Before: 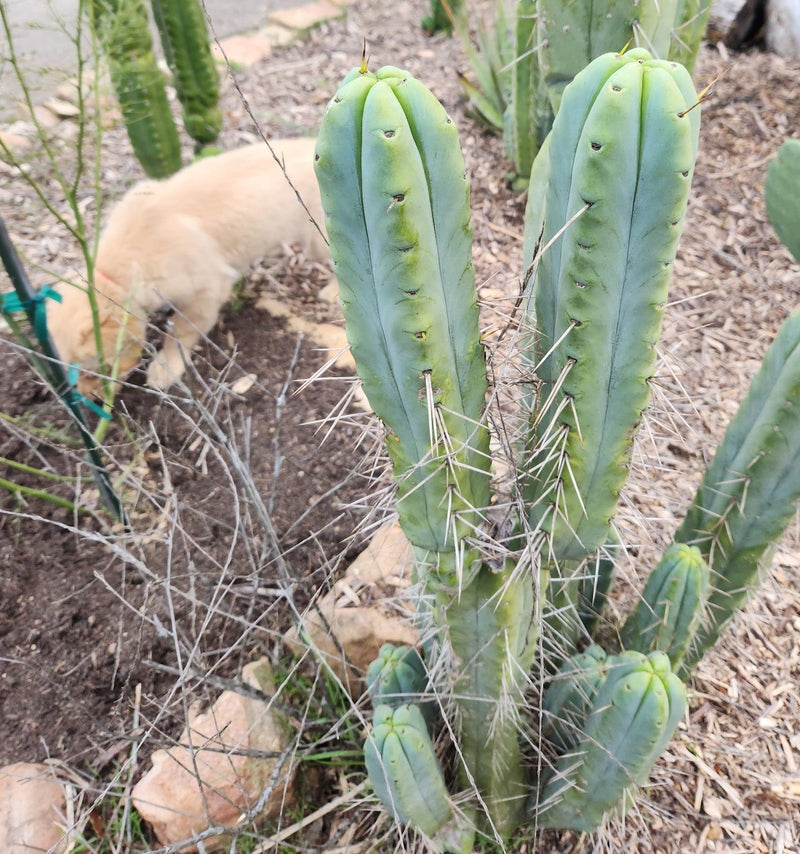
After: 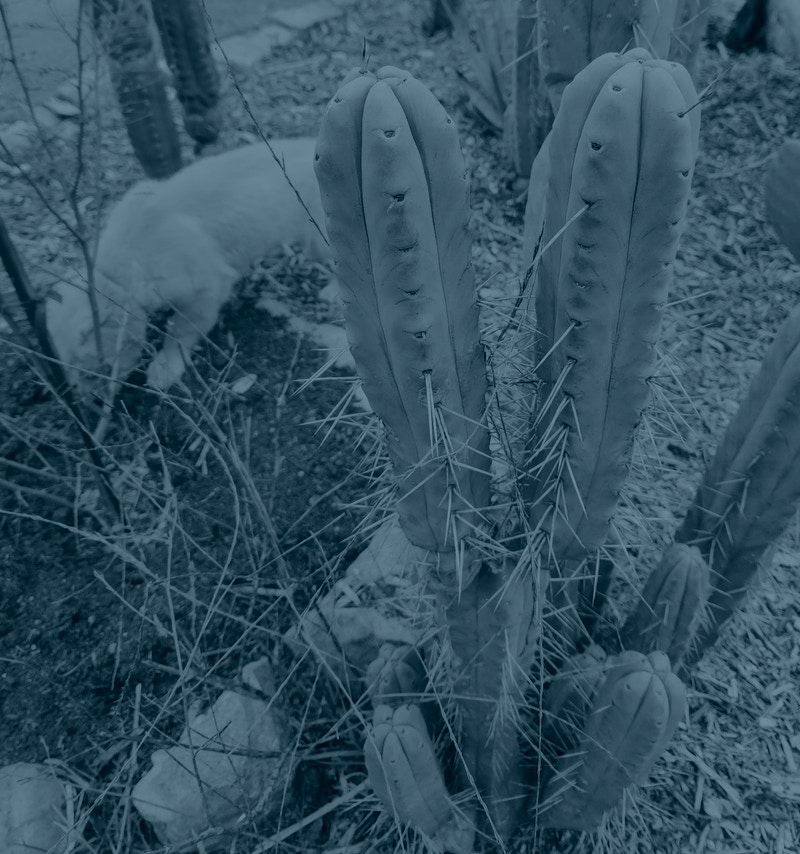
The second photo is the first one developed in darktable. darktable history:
exposure: black level correction -0.008, exposure 0.067 EV, compensate highlight preservation false
local contrast: detail 110%
colorize: hue 194.4°, saturation 29%, source mix 61.75%, lightness 3.98%, version 1
